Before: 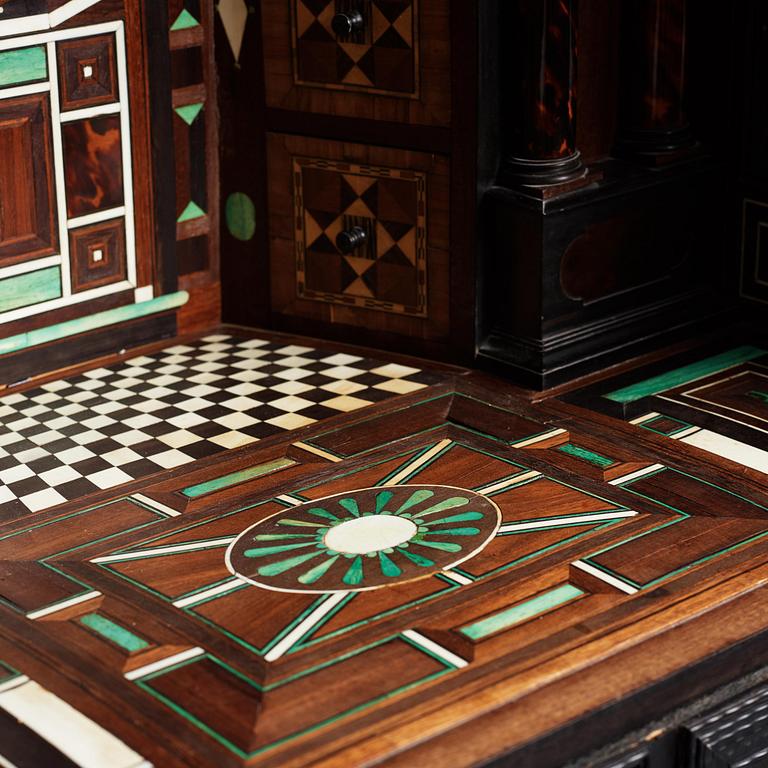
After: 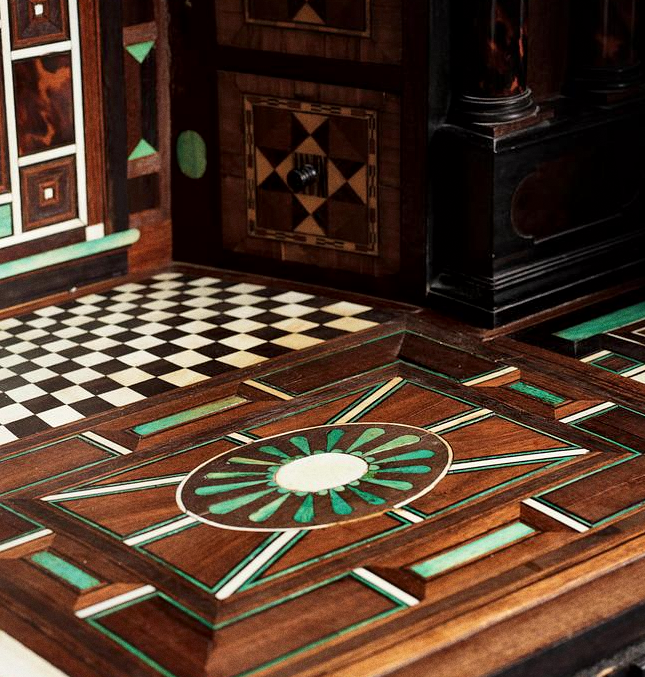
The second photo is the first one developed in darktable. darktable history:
crop: left 6.446%, top 8.188%, right 9.538%, bottom 3.548%
local contrast: mode bilateral grid, contrast 20, coarseness 50, detail 150%, midtone range 0.2
grain: on, module defaults
